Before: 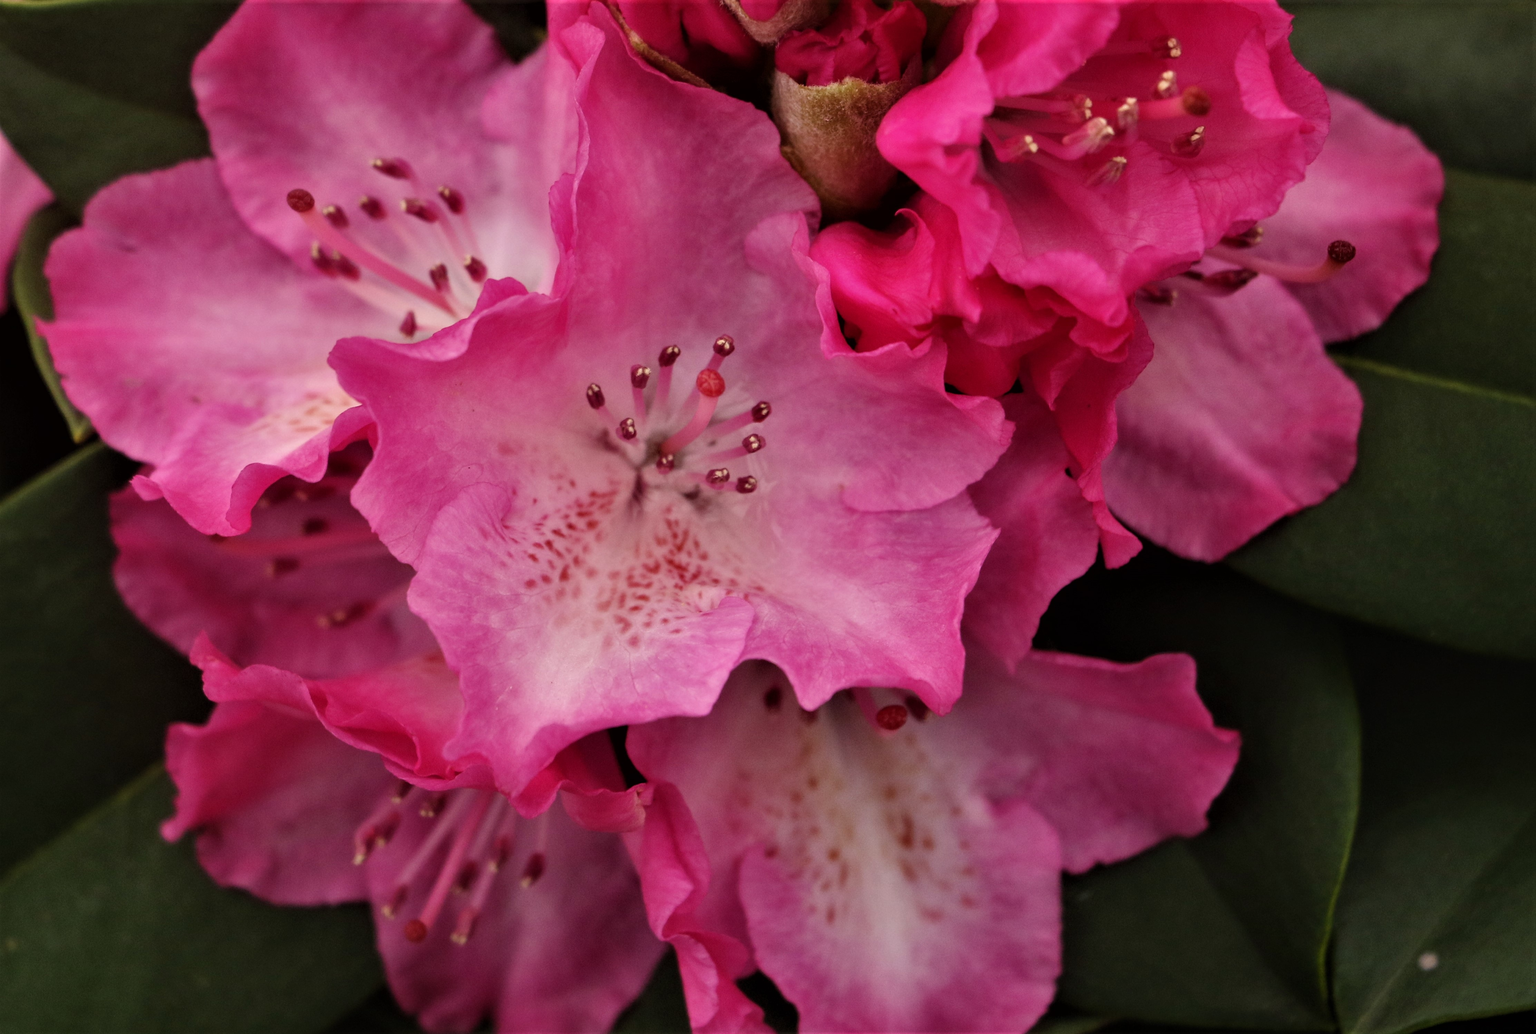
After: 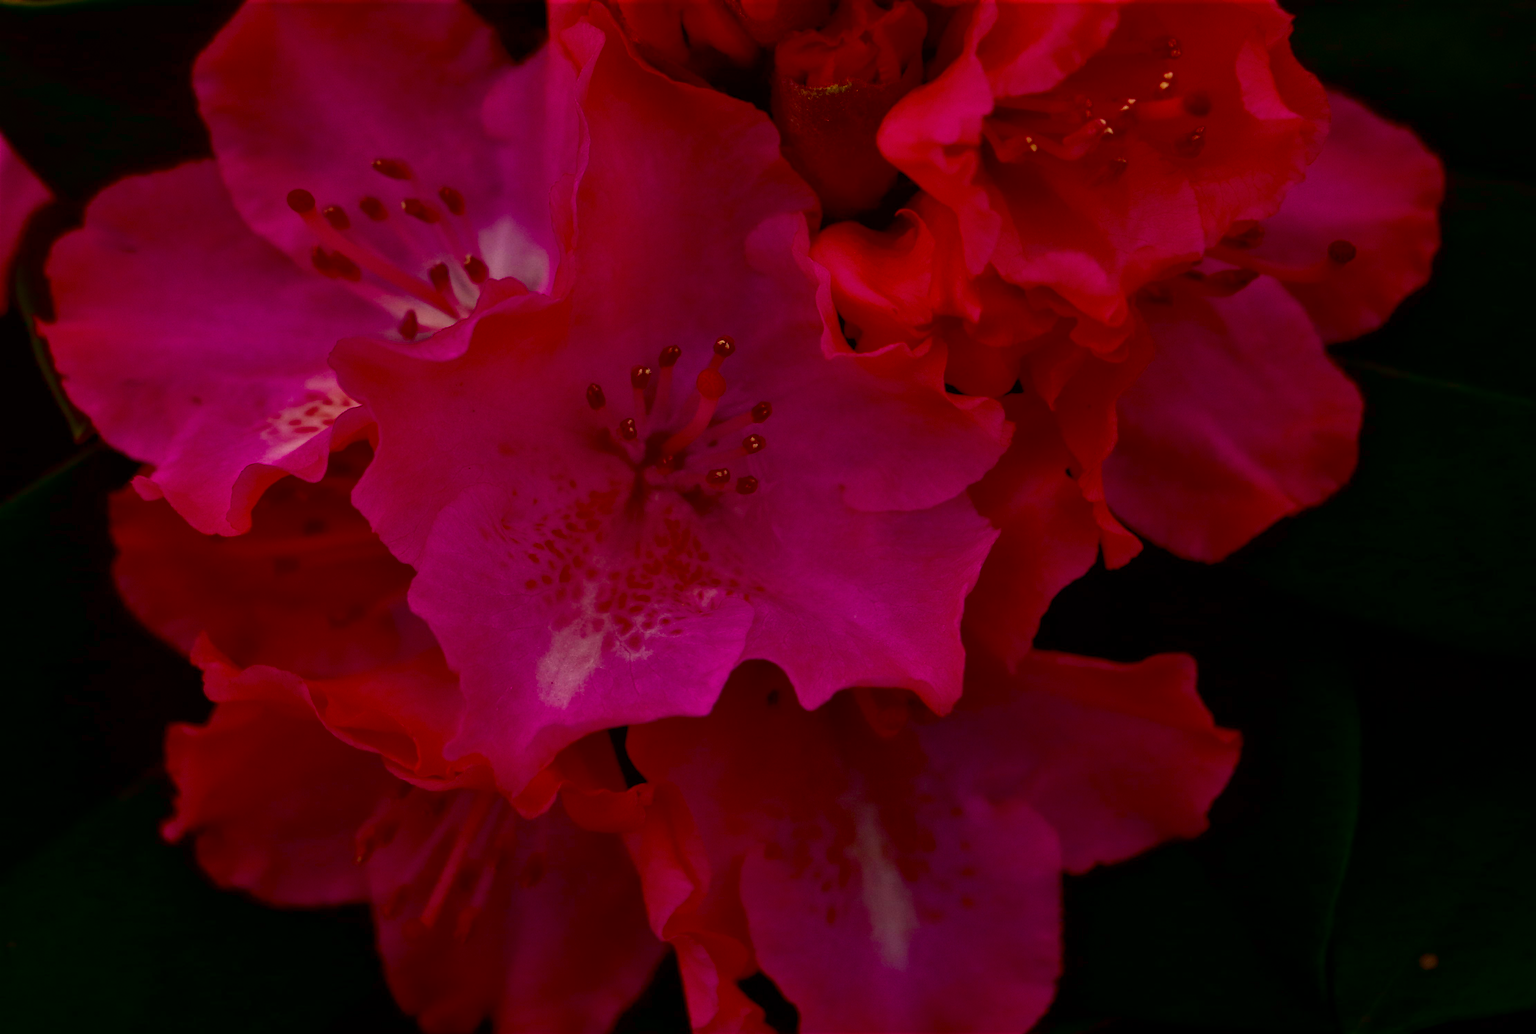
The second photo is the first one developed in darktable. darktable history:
contrast brightness saturation: brightness -0.997, saturation 0.981
